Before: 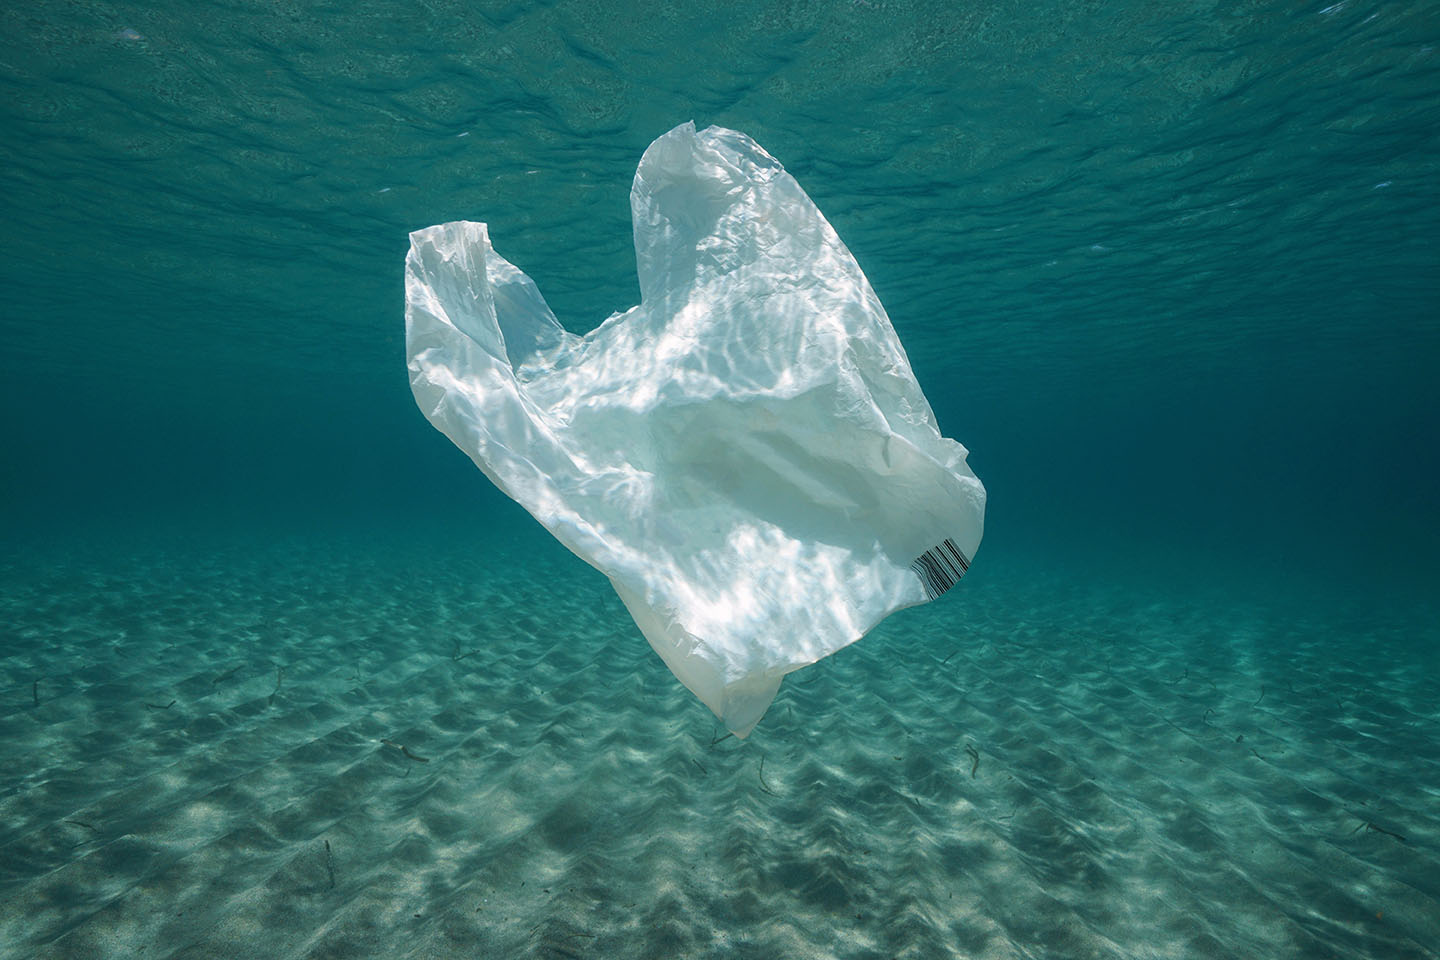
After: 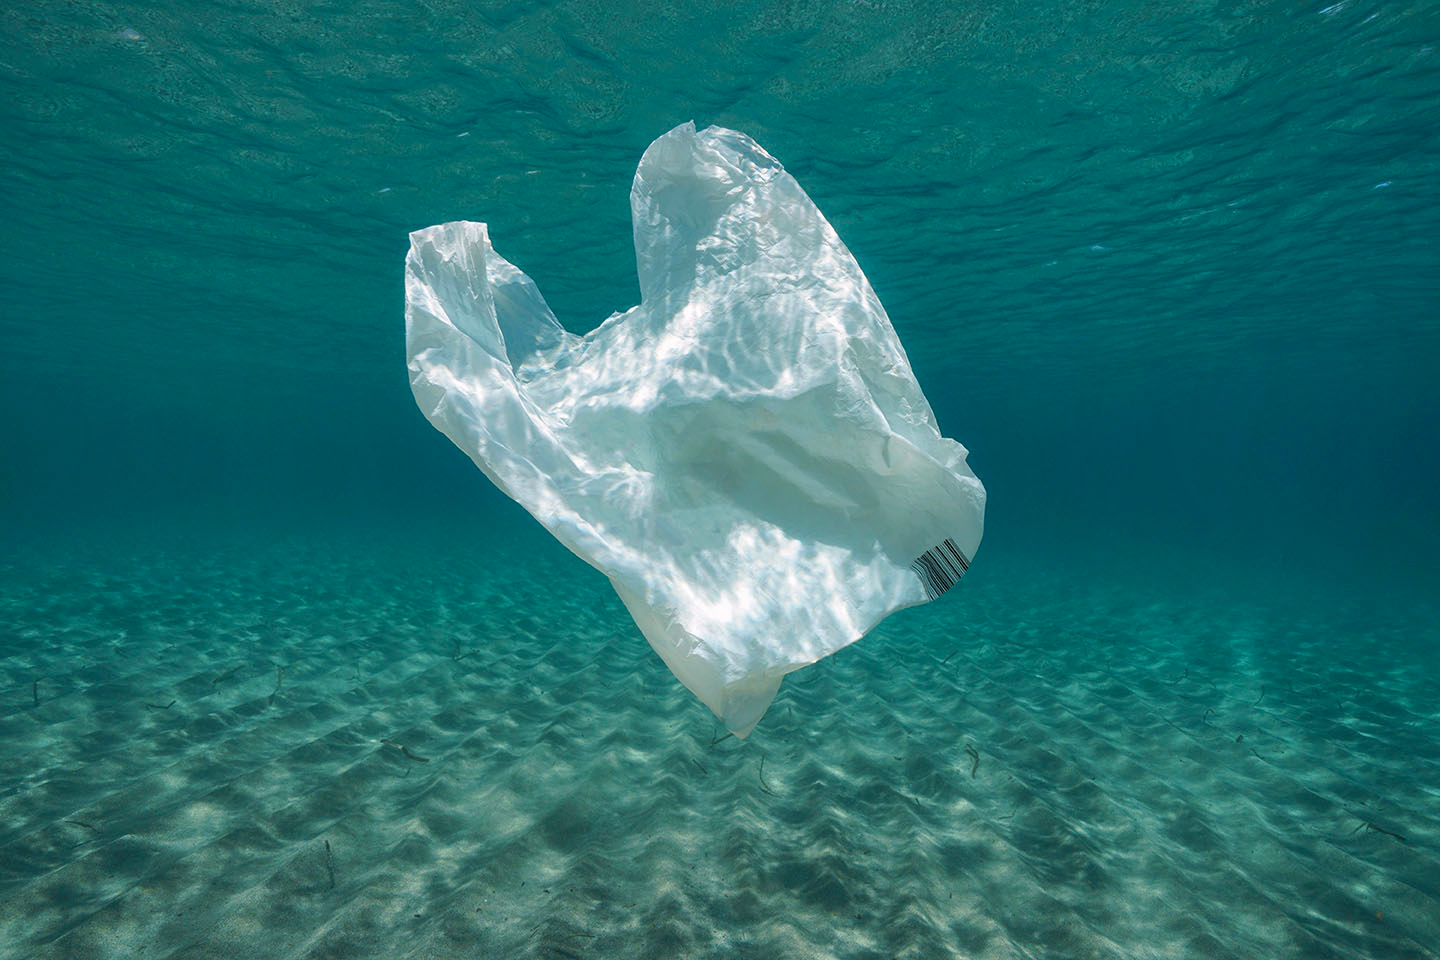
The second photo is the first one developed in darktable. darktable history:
contrast brightness saturation: saturation 0.13
shadows and highlights: soften with gaussian
